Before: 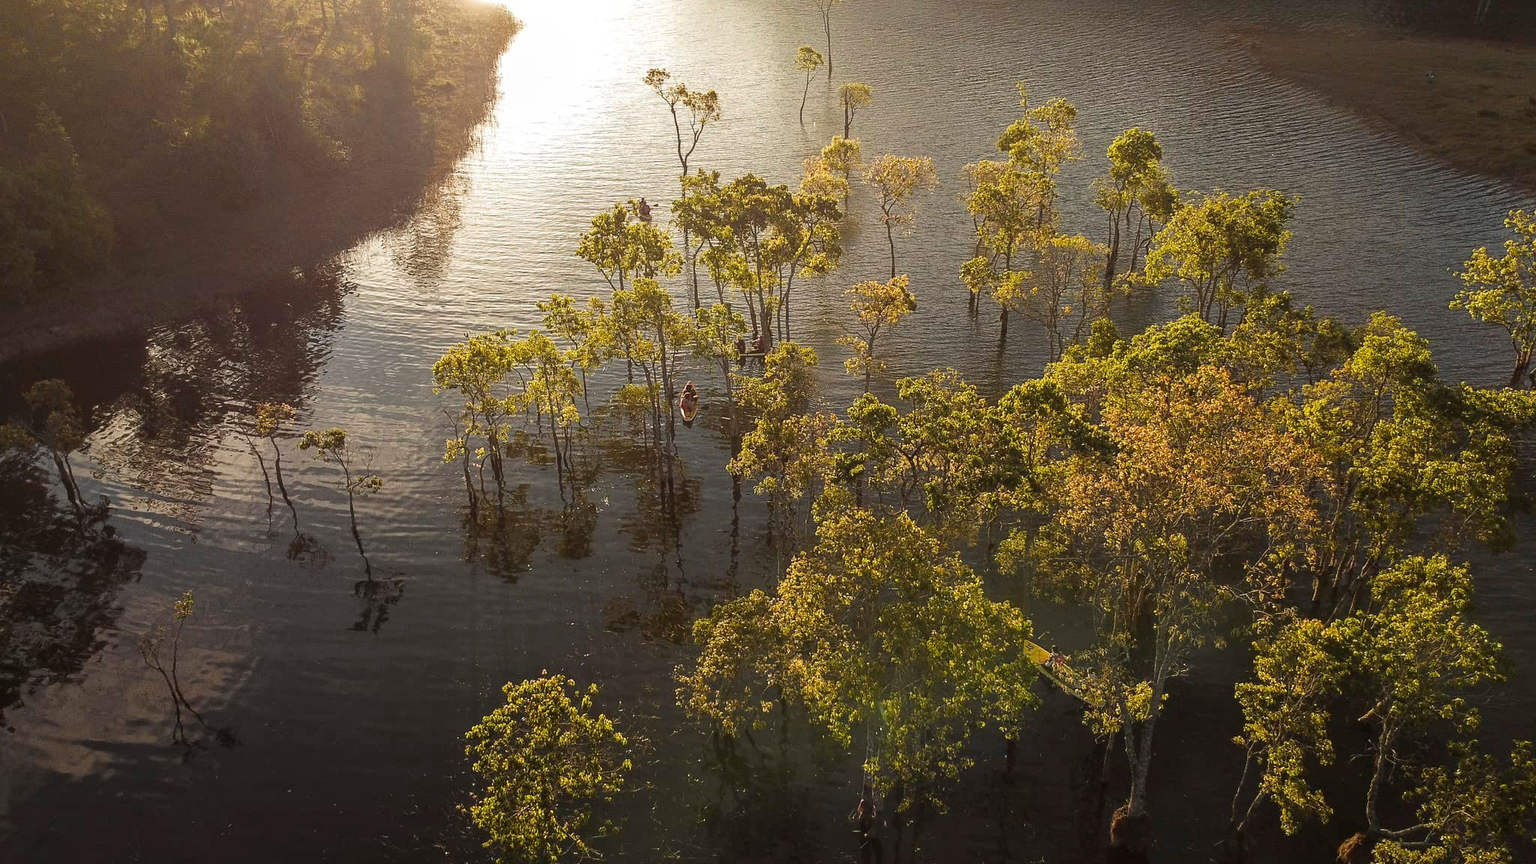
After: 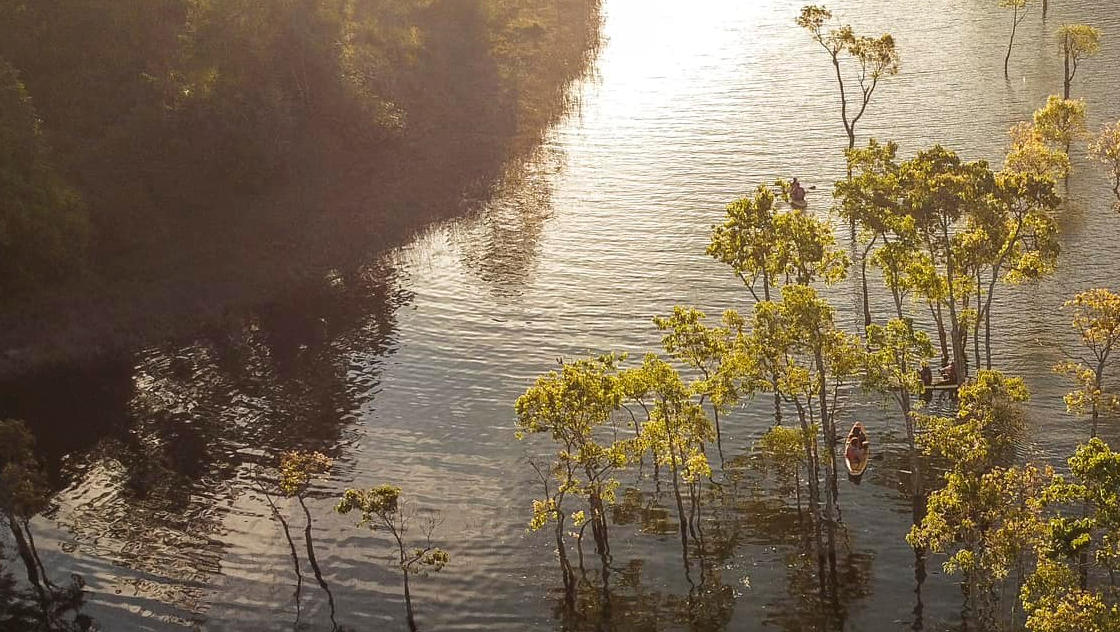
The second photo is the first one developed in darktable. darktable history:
tone equalizer: -8 EV -1.84 EV, -7 EV -1.16 EV, -6 EV -1.62 EV, smoothing diameter 25%, edges refinement/feathering 10, preserve details guided filter
crop and rotate: left 3.047%, top 7.509%, right 42.236%, bottom 37.598%
